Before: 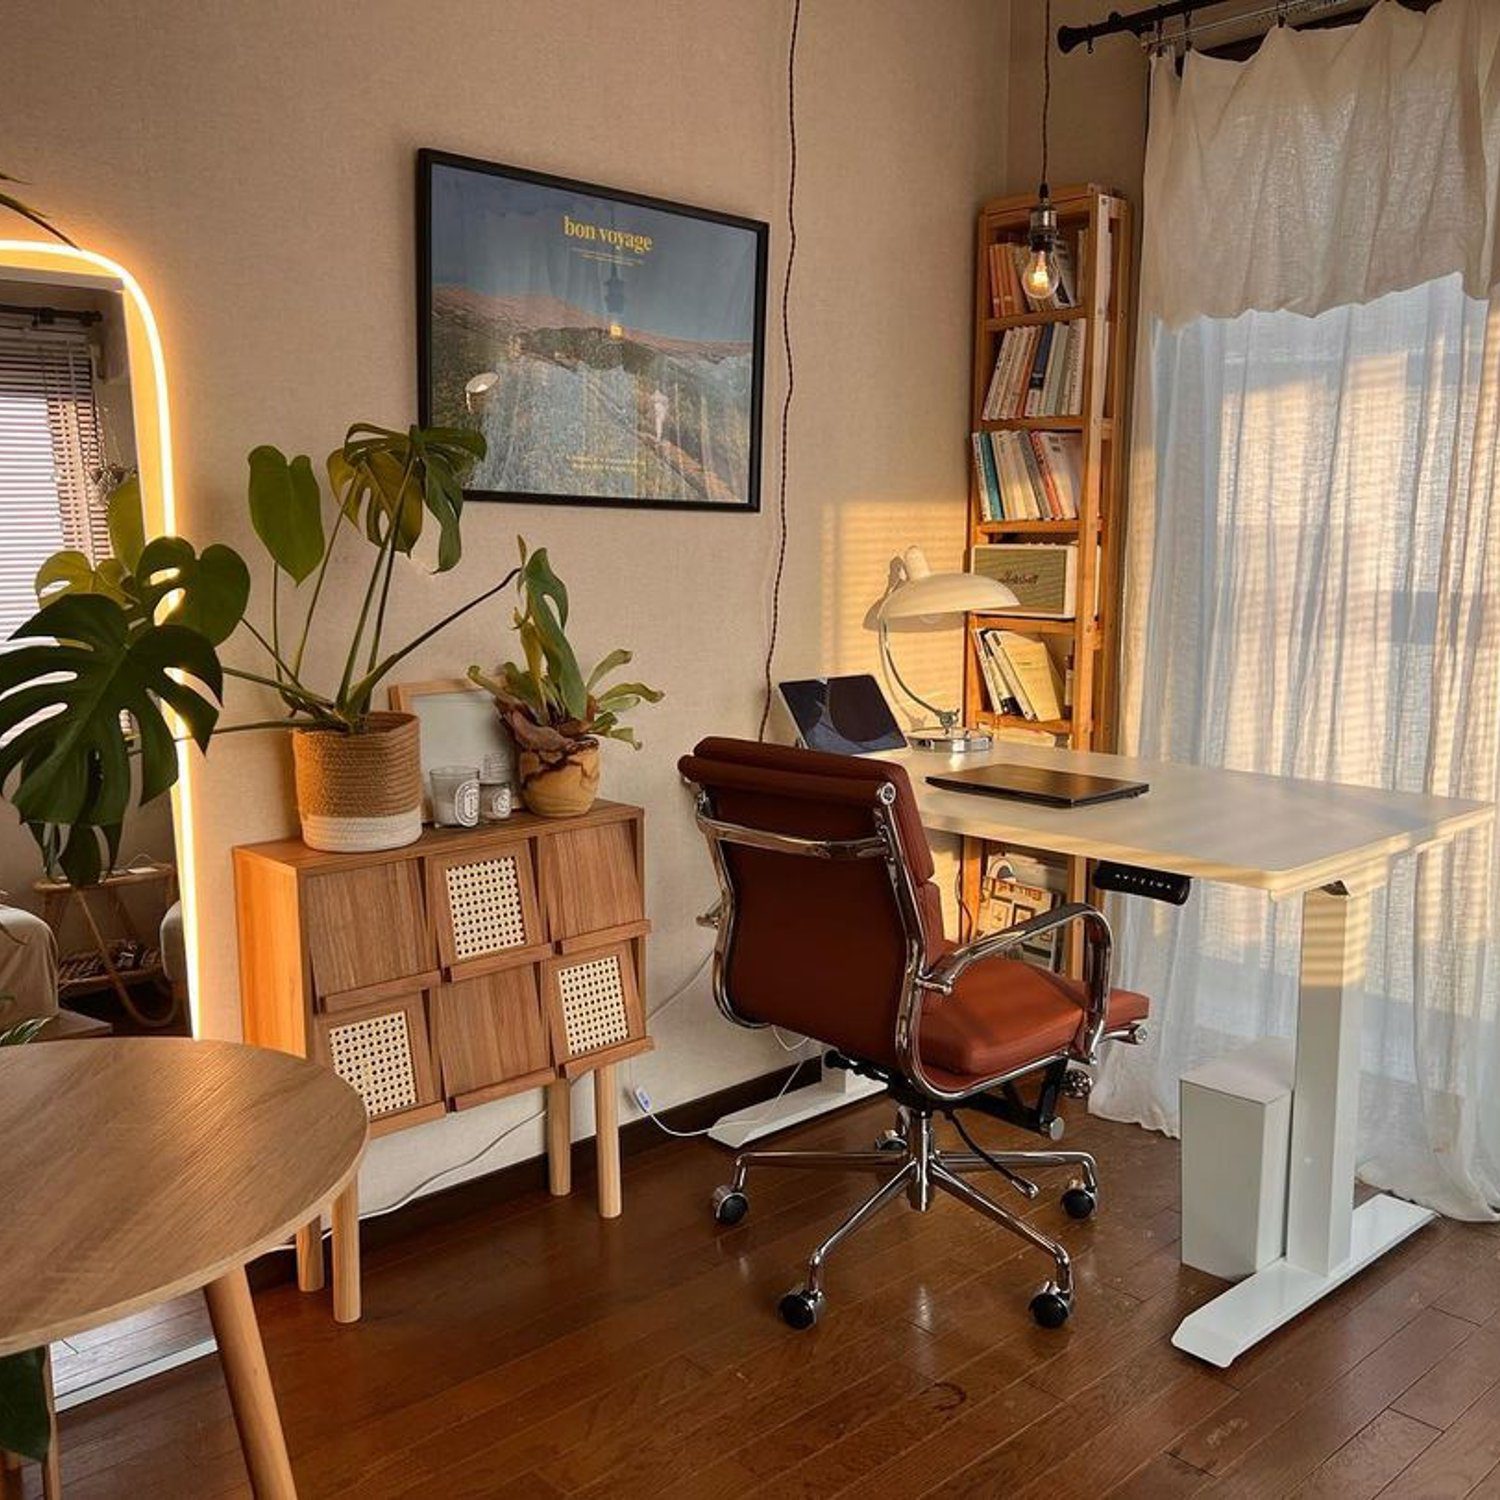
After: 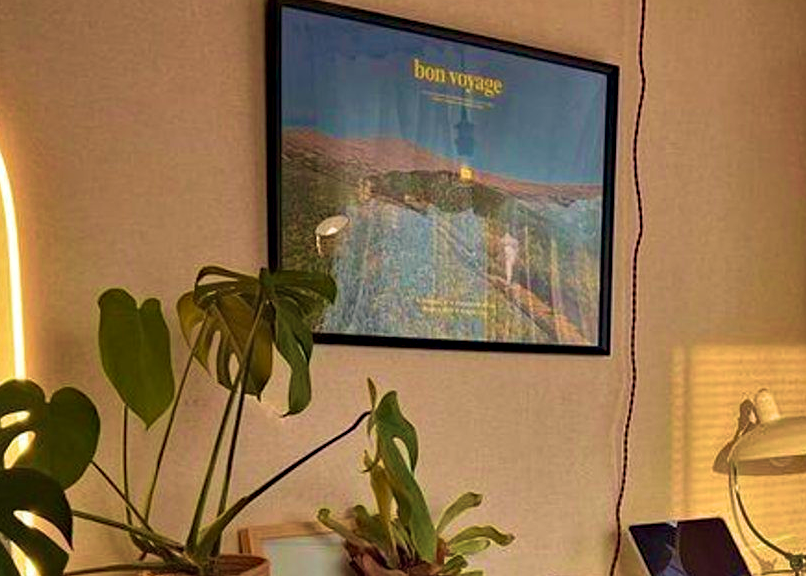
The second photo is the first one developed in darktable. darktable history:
crop: left 10.047%, top 10.506%, right 36.157%, bottom 51.056%
haze removal: compatibility mode true, adaptive false
velvia: strength 74.97%
shadows and highlights: shadows 20.83, highlights -82.43, soften with gaussian
